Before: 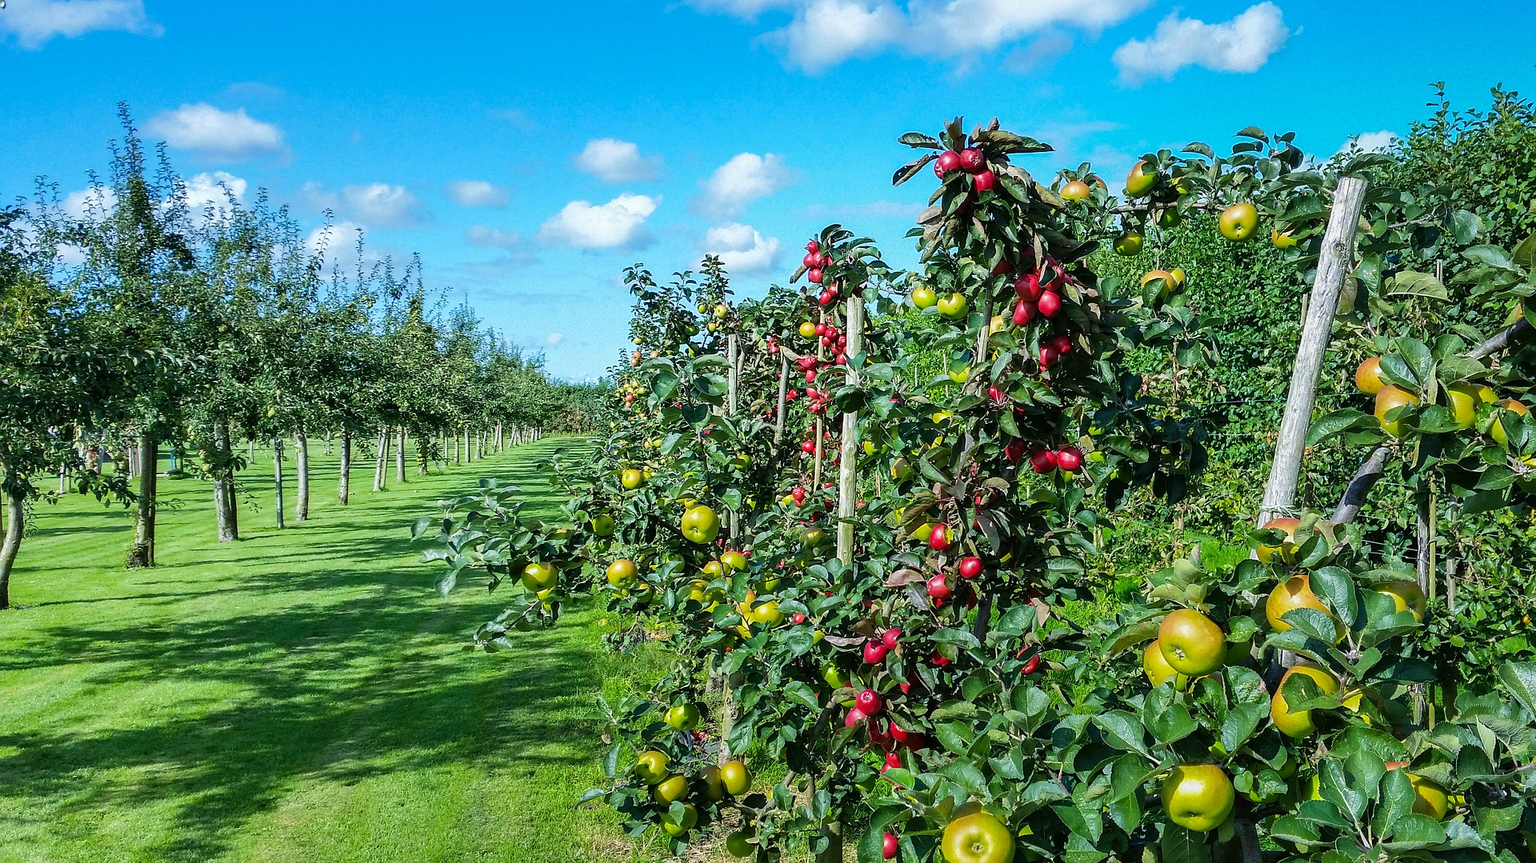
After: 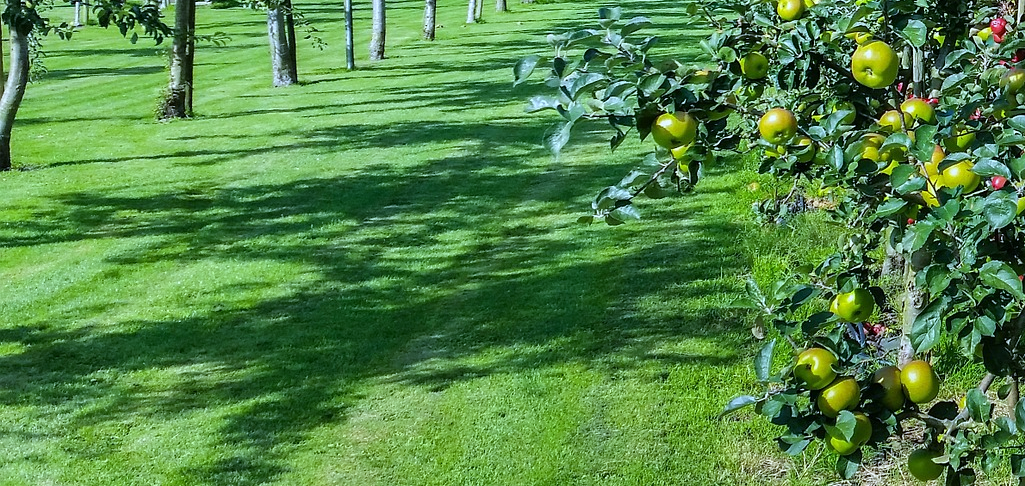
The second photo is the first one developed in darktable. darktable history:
crop and rotate: top 54.778%, right 46.61%, bottom 0.159%
white balance: red 0.948, green 1.02, blue 1.176
